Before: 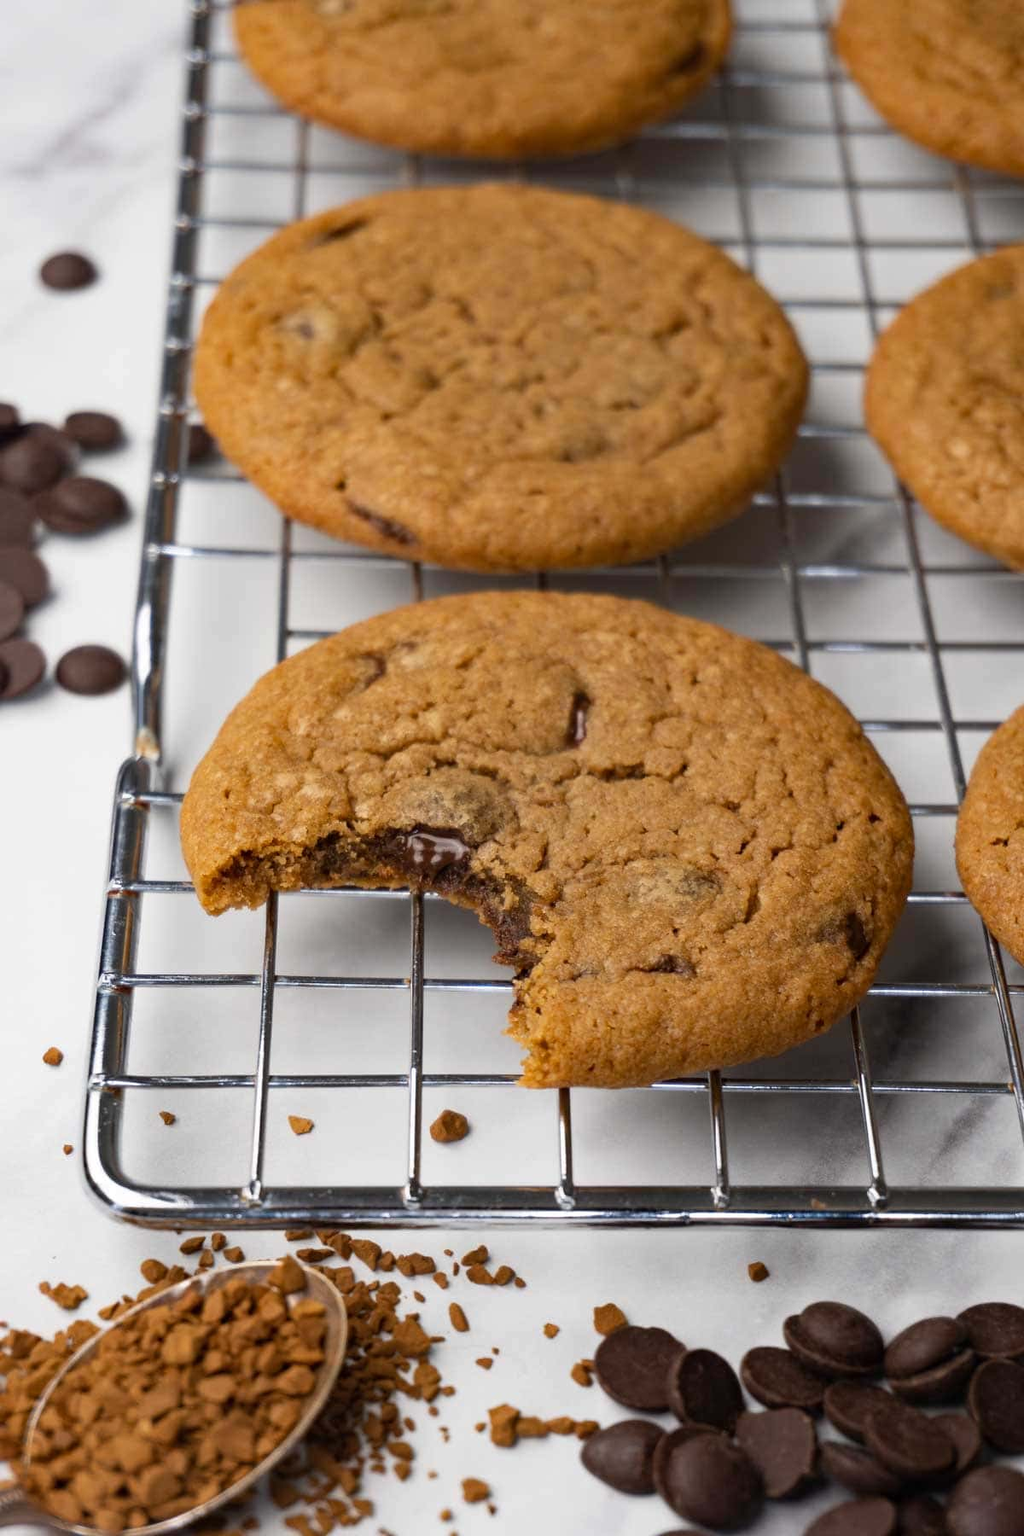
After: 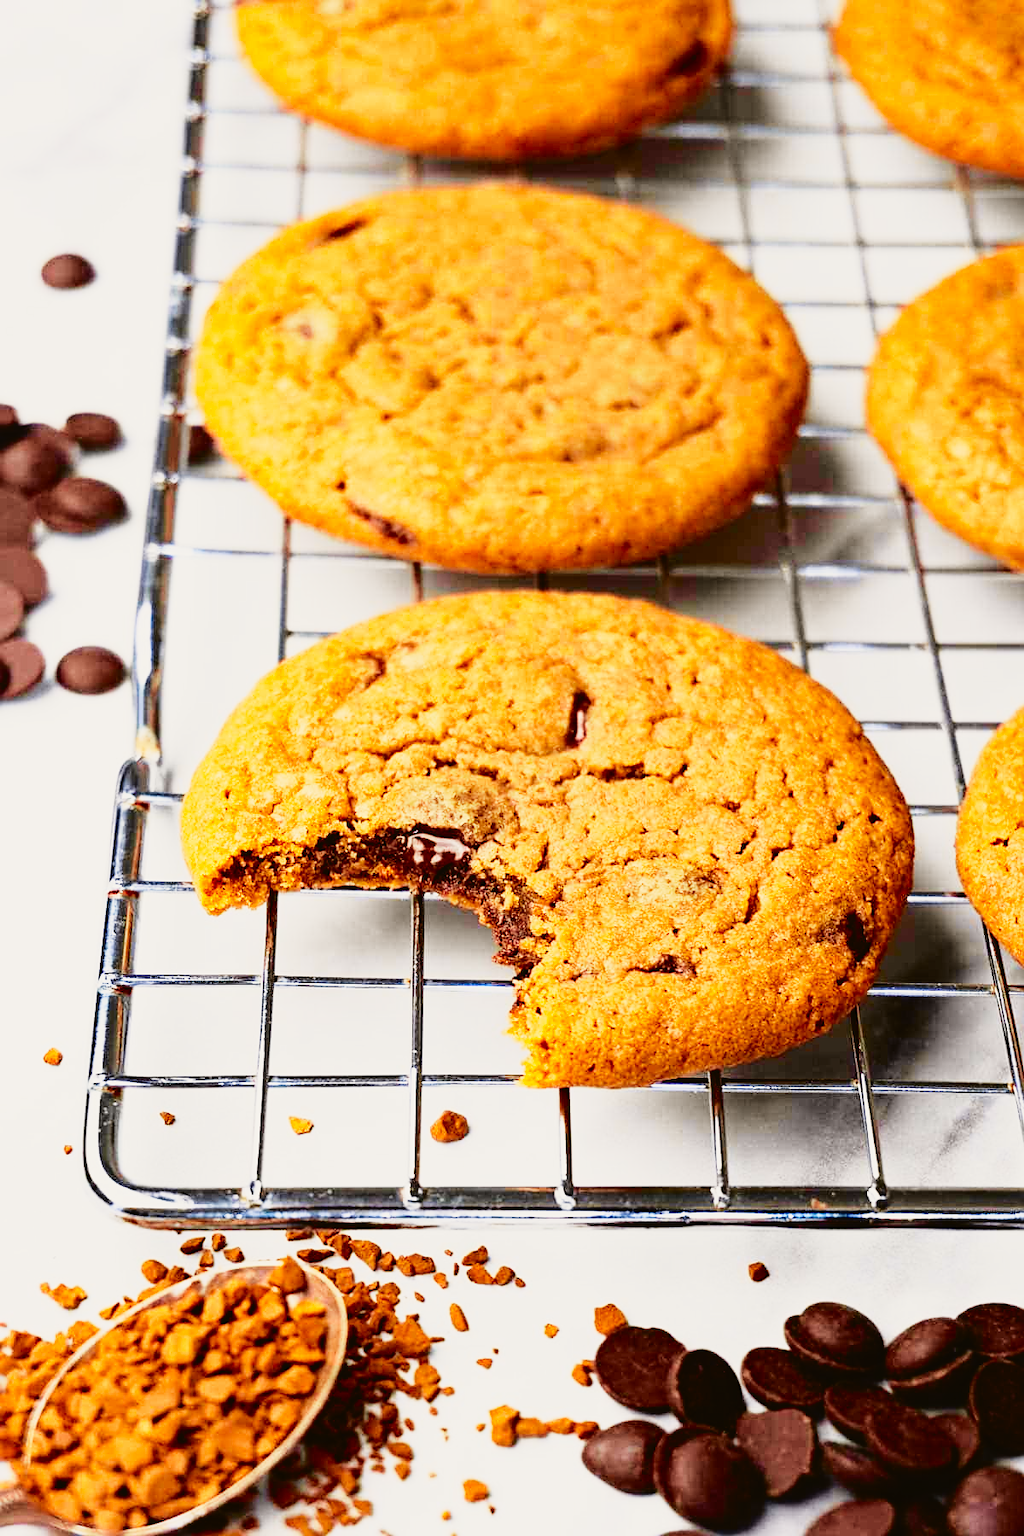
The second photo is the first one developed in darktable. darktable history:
tone curve: curves: ch0 [(0, 0.021) (0.049, 0.044) (0.152, 0.14) (0.328, 0.377) (0.473, 0.543) (0.641, 0.705) (0.85, 0.894) (1, 0.969)]; ch1 [(0, 0) (0.302, 0.331) (0.427, 0.433) (0.472, 0.47) (0.502, 0.503) (0.527, 0.524) (0.564, 0.591) (0.602, 0.632) (0.677, 0.701) (0.859, 0.885) (1, 1)]; ch2 [(0, 0) (0.33, 0.301) (0.447, 0.44) (0.487, 0.496) (0.502, 0.516) (0.535, 0.563) (0.565, 0.6) (0.618, 0.629) (1, 1)], color space Lab, independent channels, preserve colors none
sigmoid: contrast 1.7, skew -0.2, preserve hue 0%, red attenuation 0.1, red rotation 0.035, green attenuation 0.1, green rotation -0.017, blue attenuation 0.15, blue rotation -0.052, base primaries Rec2020
sharpen: on, module defaults
exposure: black level correction 0, exposure 1 EV, compensate exposure bias true, compensate highlight preservation false
color balance: lift [1, 1.001, 0.999, 1.001], gamma [1, 1.004, 1.007, 0.993], gain [1, 0.991, 0.987, 1.013], contrast 10%, output saturation 120%
fill light: on, module defaults
